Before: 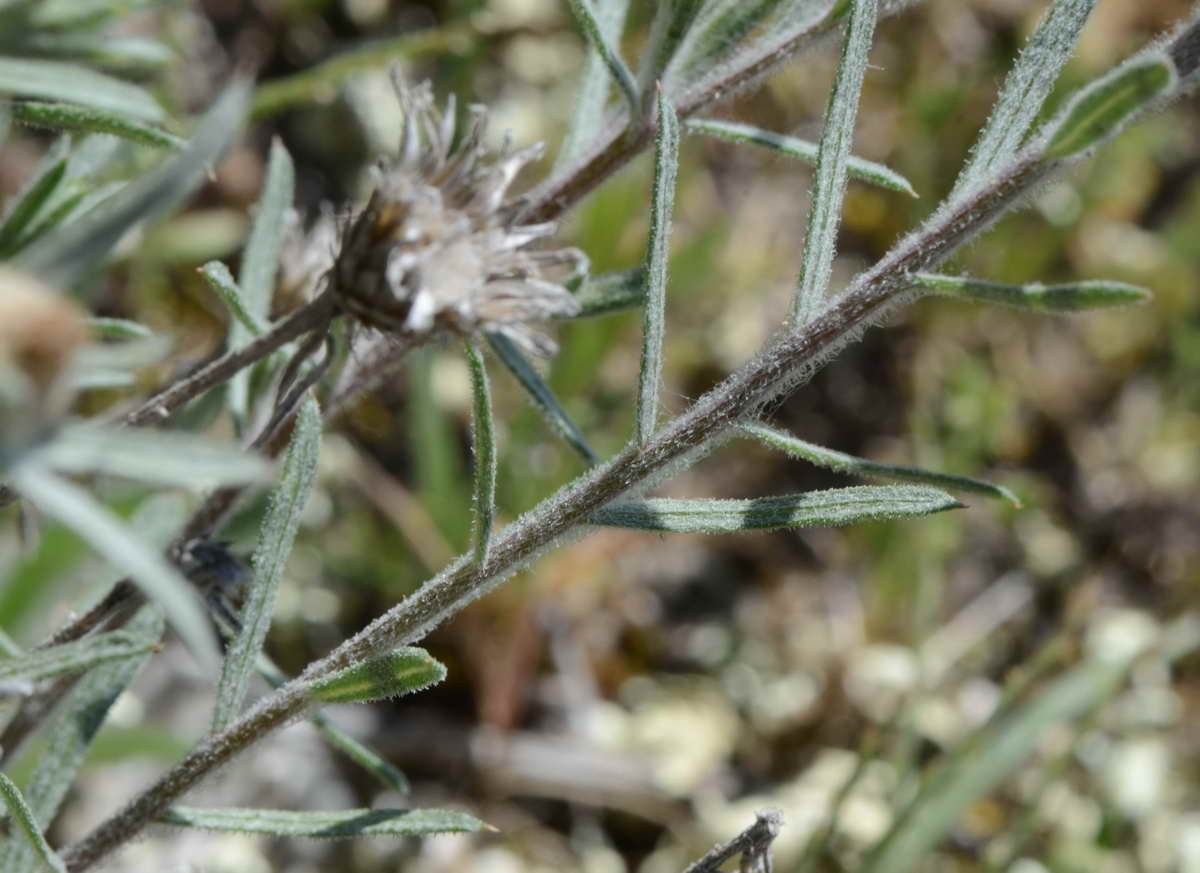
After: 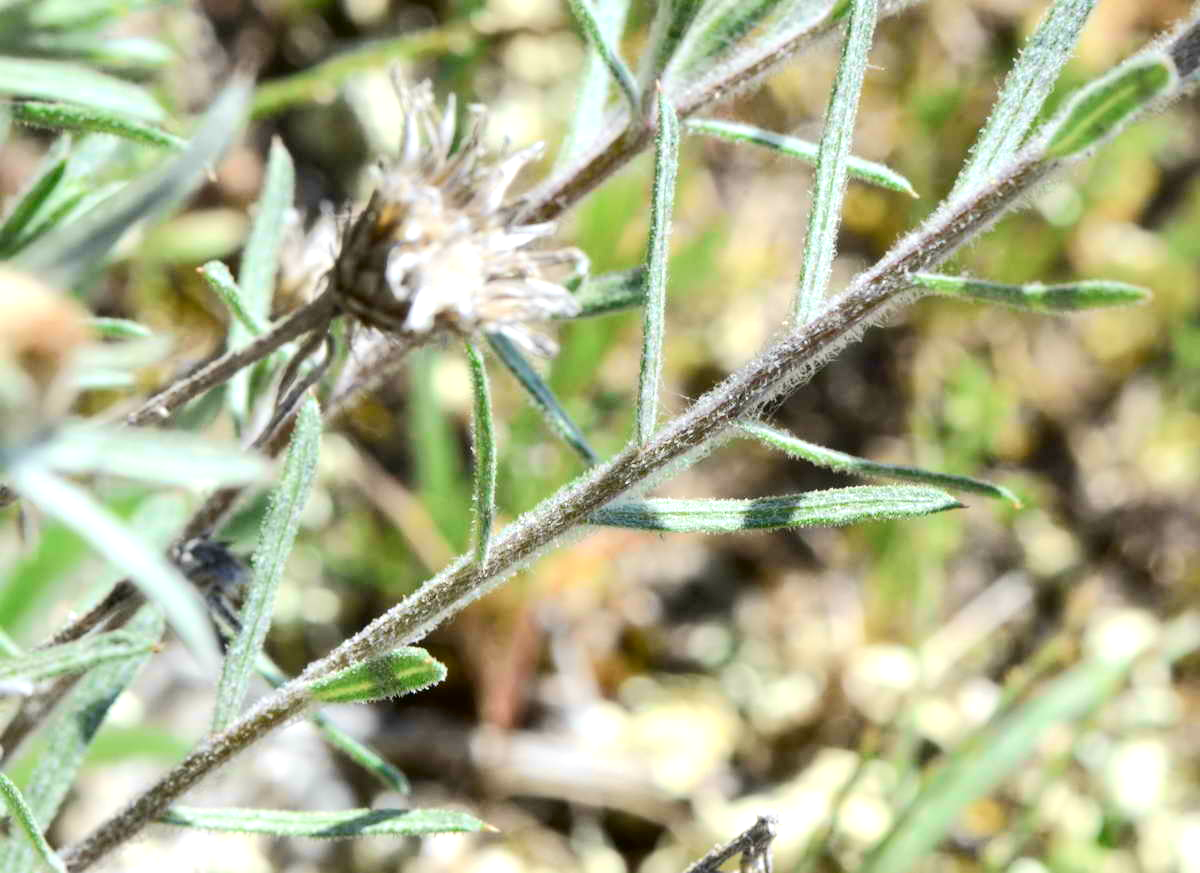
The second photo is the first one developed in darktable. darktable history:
tone curve: curves: ch0 [(0, 0.013) (0.054, 0.018) (0.205, 0.191) (0.289, 0.292) (0.39, 0.424) (0.493, 0.551) (0.666, 0.743) (0.795, 0.841) (1, 0.998)]; ch1 [(0, 0) (0.385, 0.343) (0.439, 0.415) (0.494, 0.495) (0.501, 0.501) (0.51, 0.509) (0.548, 0.554) (0.586, 0.601) (0.66, 0.687) (0.783, 0.804) (1, 1)]; ch2 [(0, 0) (0.304, 0.31) (0.403, 0.399) (0.441, 0.428) (0.47, 0.469) (0.498, 0.496) (0.524, 0.538) (0.566, 0.579) (0.633, 0.665) (0.7, 0.711) (1, 1)], color space Lab, independent channels, preserve colors none
tone equalizer: on, module defaults
exposure: black level correction 0, exposure 1 EV, compensate exposure bias true, compensate highlight preservation false
